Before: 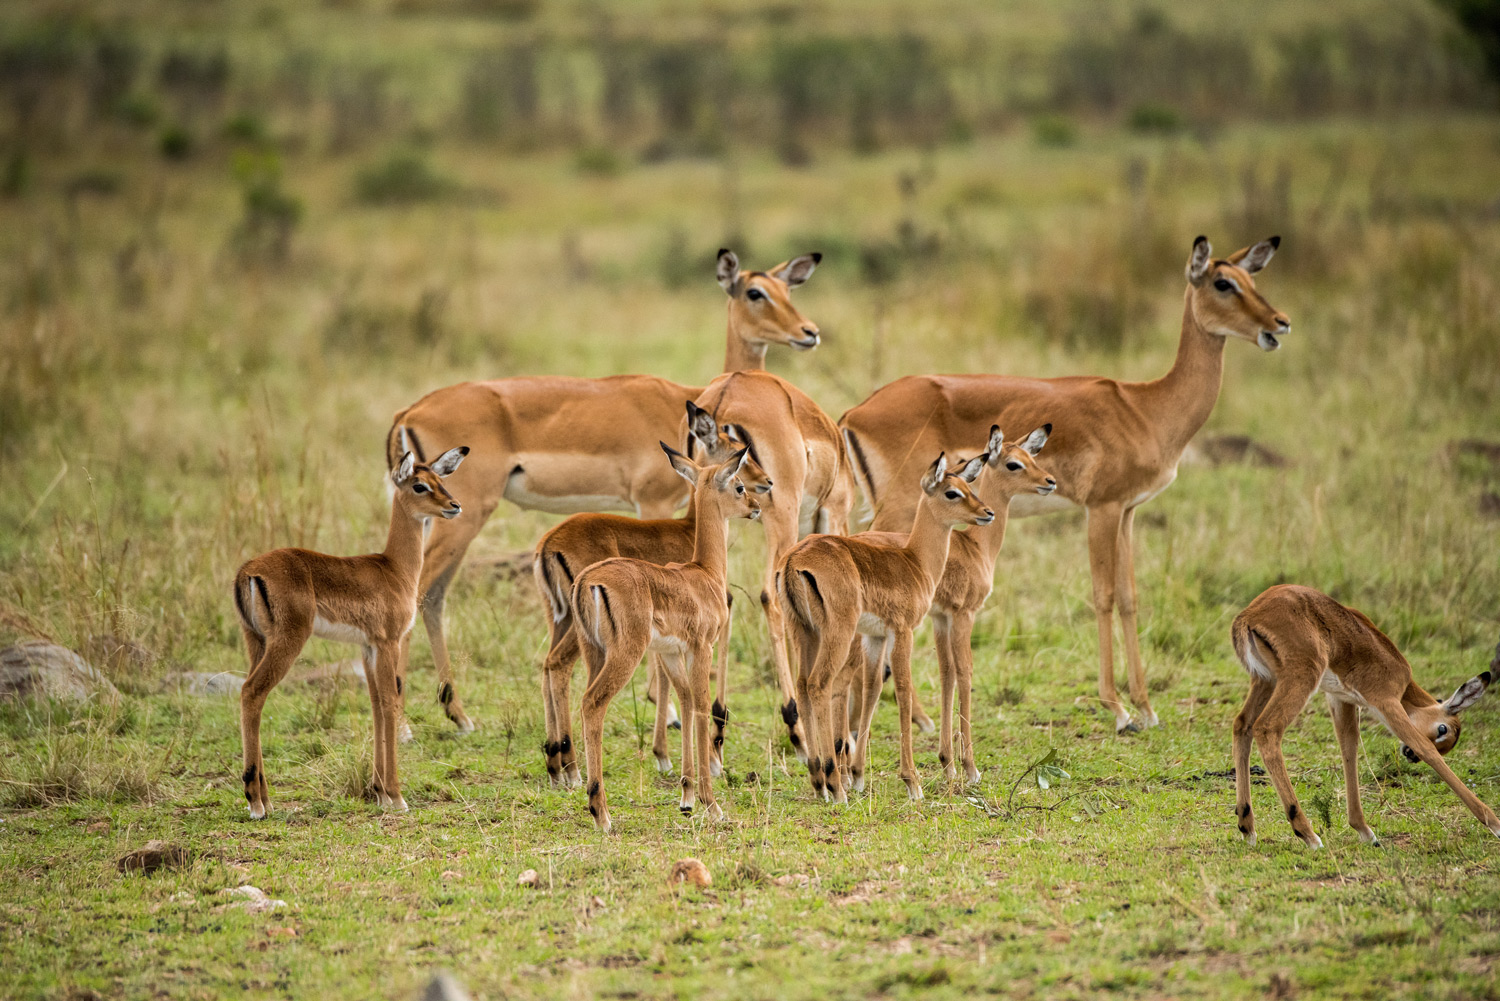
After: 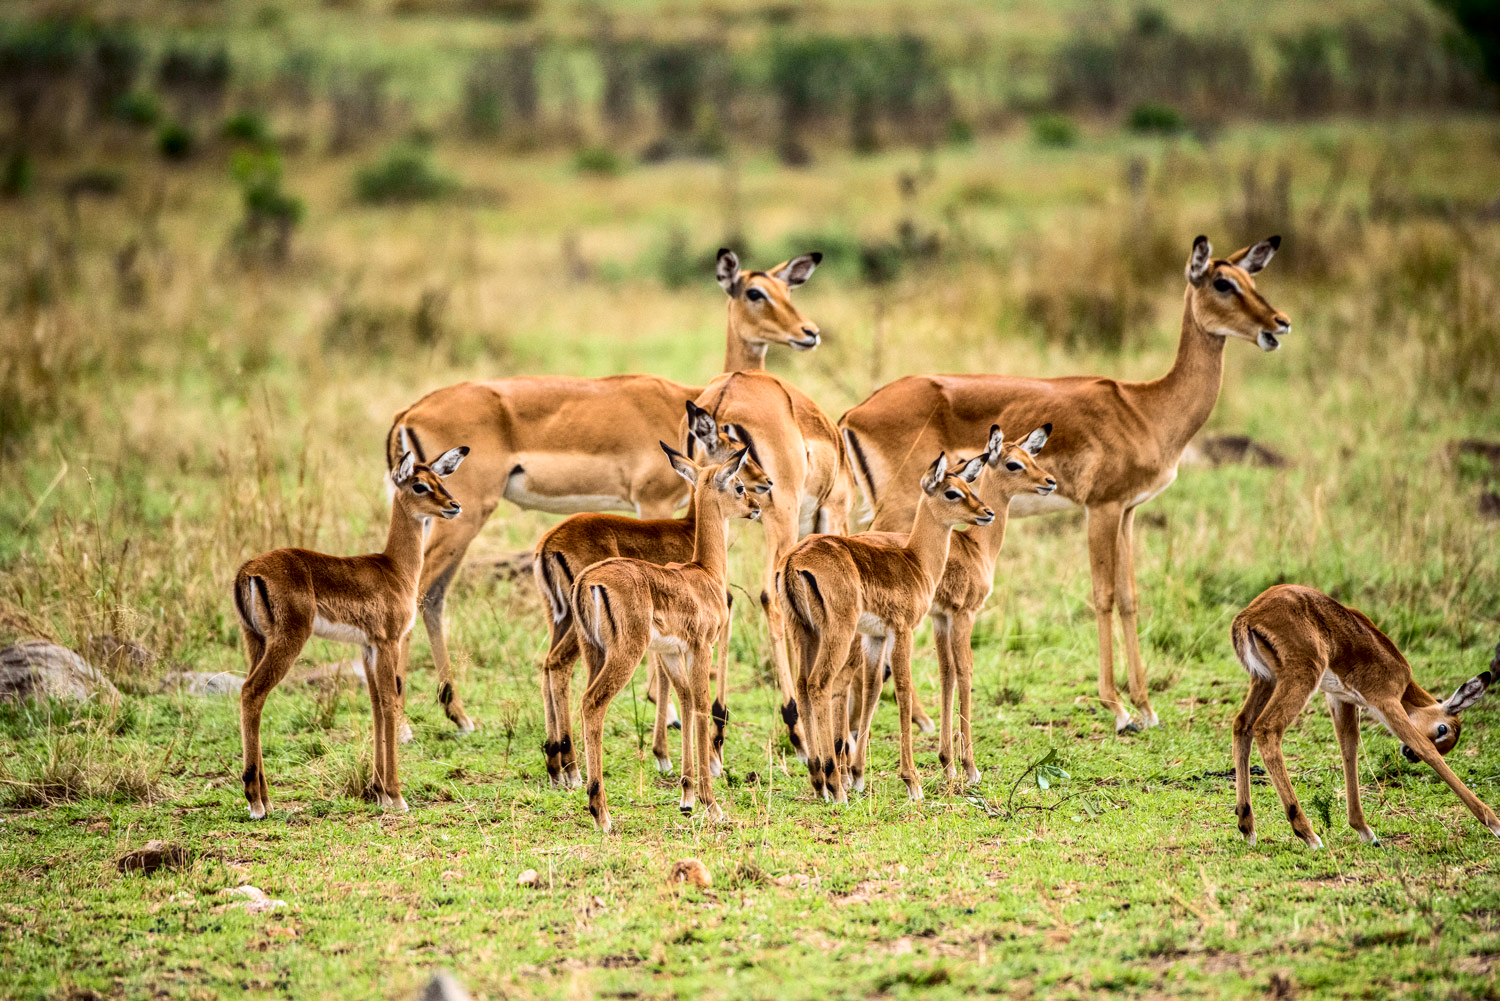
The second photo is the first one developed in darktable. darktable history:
color balance rgb: linear chroma grading › shadows -3%, linear chroma grading › highlights -4%
tone curve: curves: ch0 [(0, 0.031) (0.139, 0.084) (0.311, 0.278) (0.495, 0.544) (0.718, 0.816) (0.841, 0.909) (1, 0.967)]; ch1 [(0, 0) (0.272, 0.249) (0.388, 0.385) (0.479, 0.456) (0.495, 0.497) (0.538, 0.55) (0.578, 0.595) (0.707, 0.778) (1, 1)]; ch2 [(0, 0) (0.125, 0.089) (0.353, 0.329) (0.443, 0.408) (0.502, 0.495) (0.56, 0.553) (0.608, 0.631) (1, 1)], color space Lab, independent channels, preserve colors none
local contrast: detail 130%
